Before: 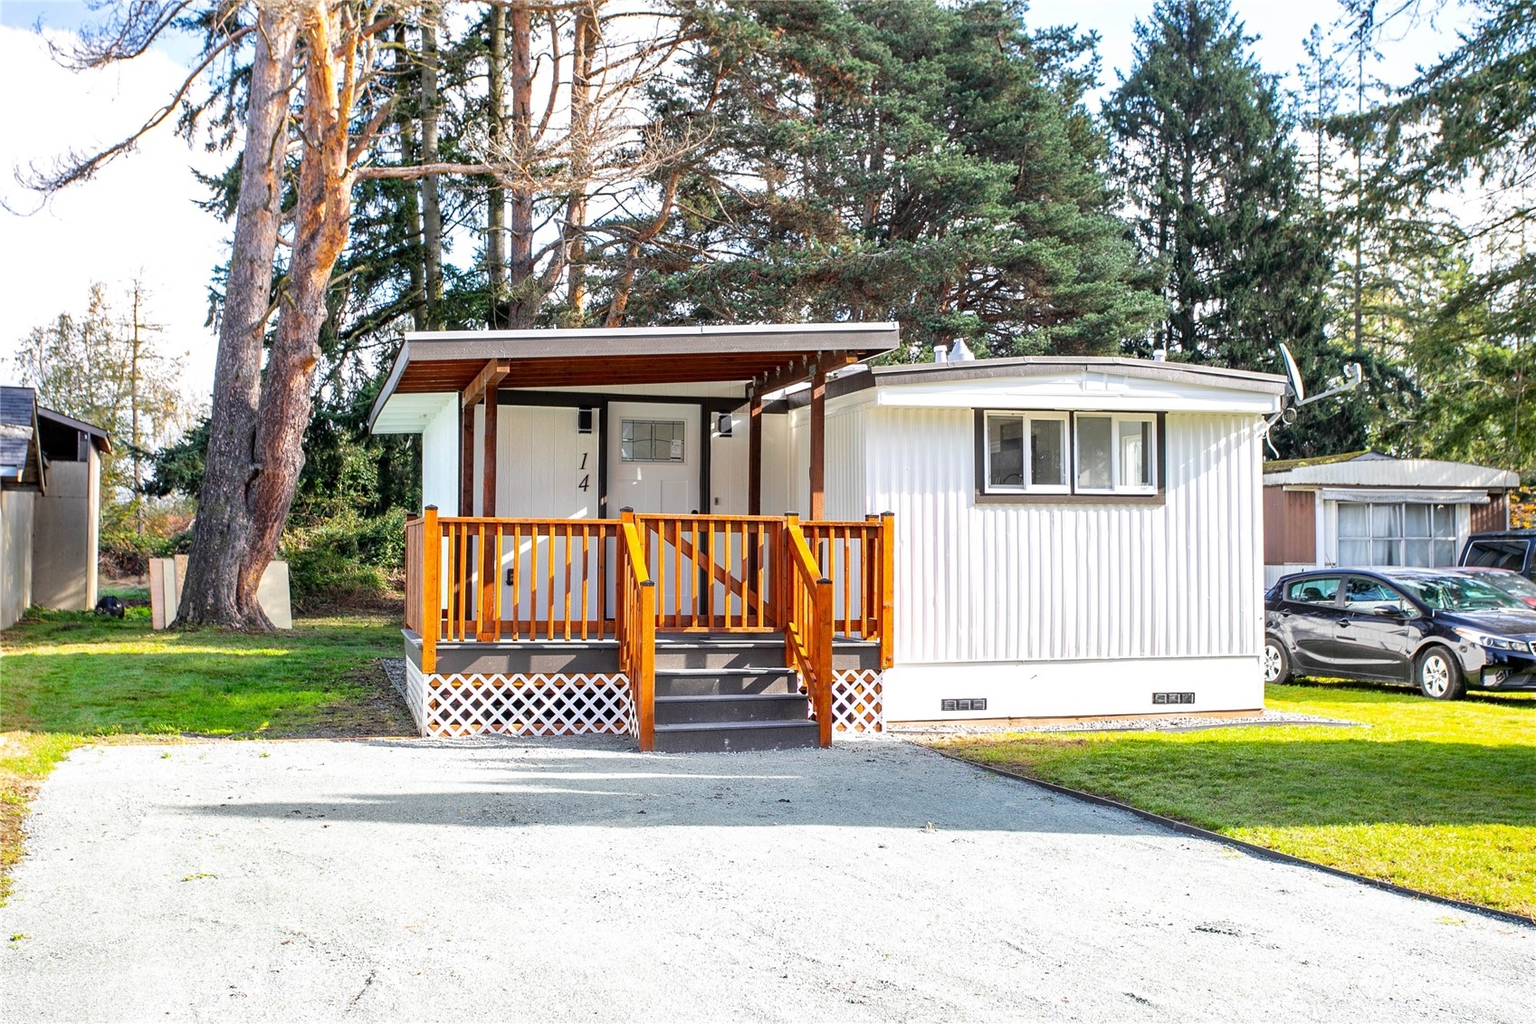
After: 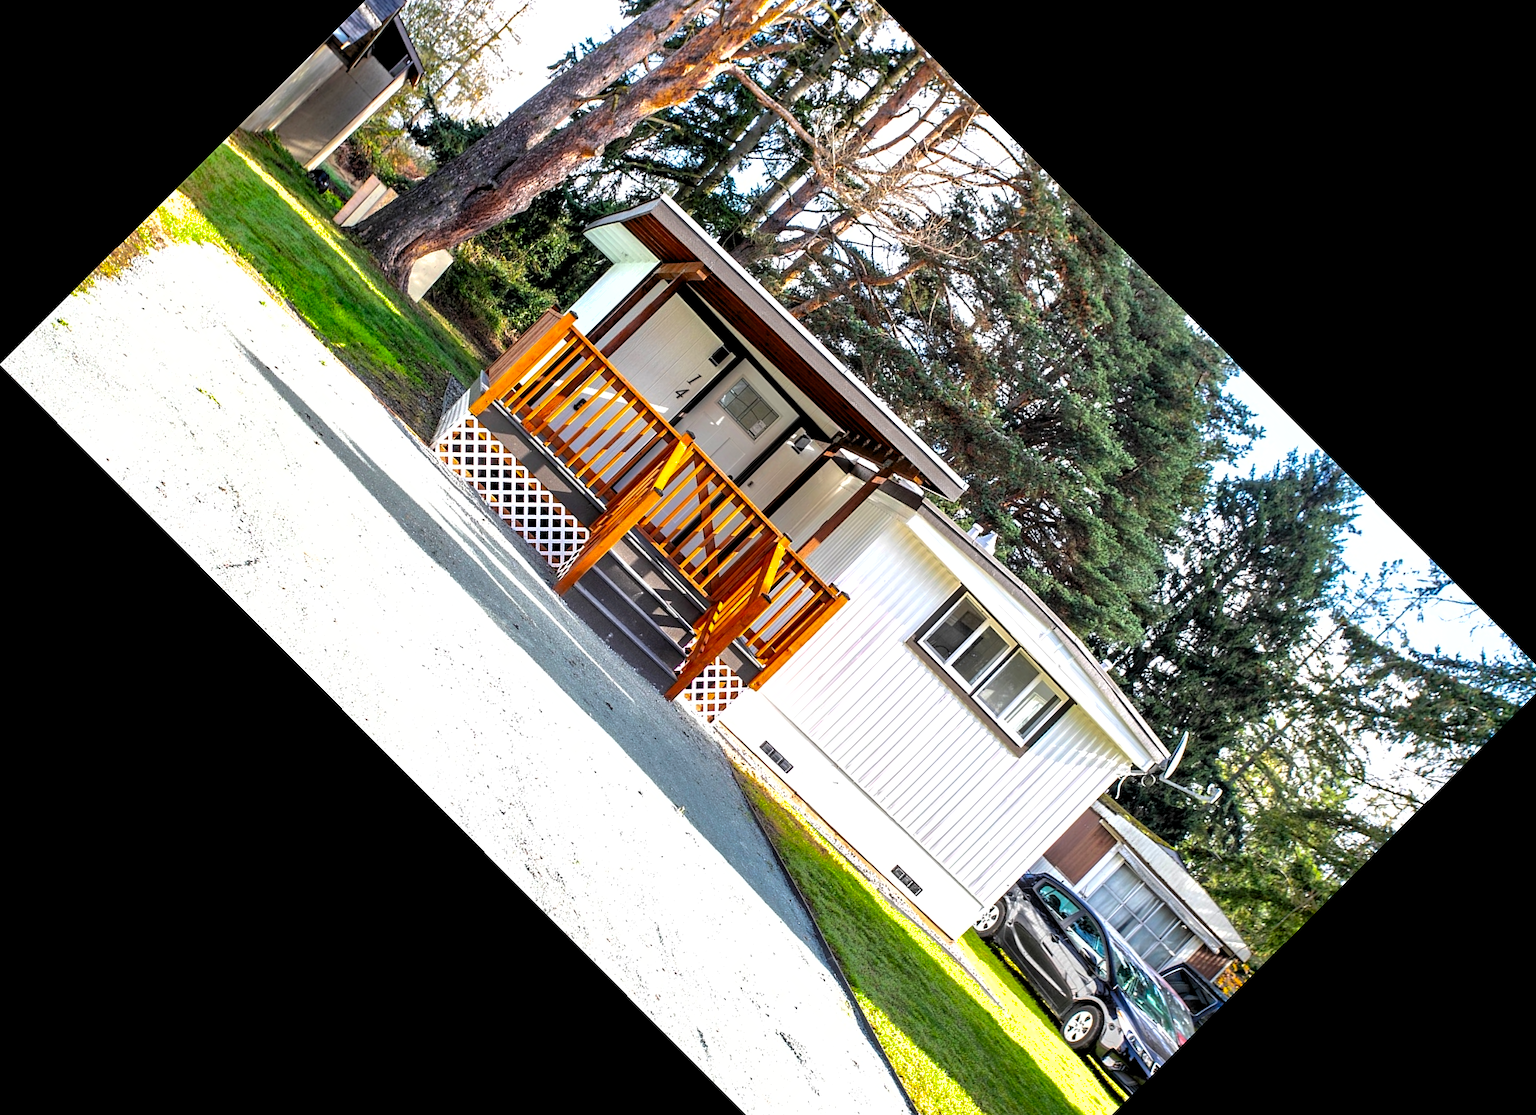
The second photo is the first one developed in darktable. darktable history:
shadows and highlights: on, module defaults
crop and rotate: angle -45.16°, top 16.377%, right 0.831%, bottom 11.652%
levels: levels [0.052, 0.496, 0.908]
contrast brightness saturation: contrast 0.13, brightness -0.064, saturation 0.152
